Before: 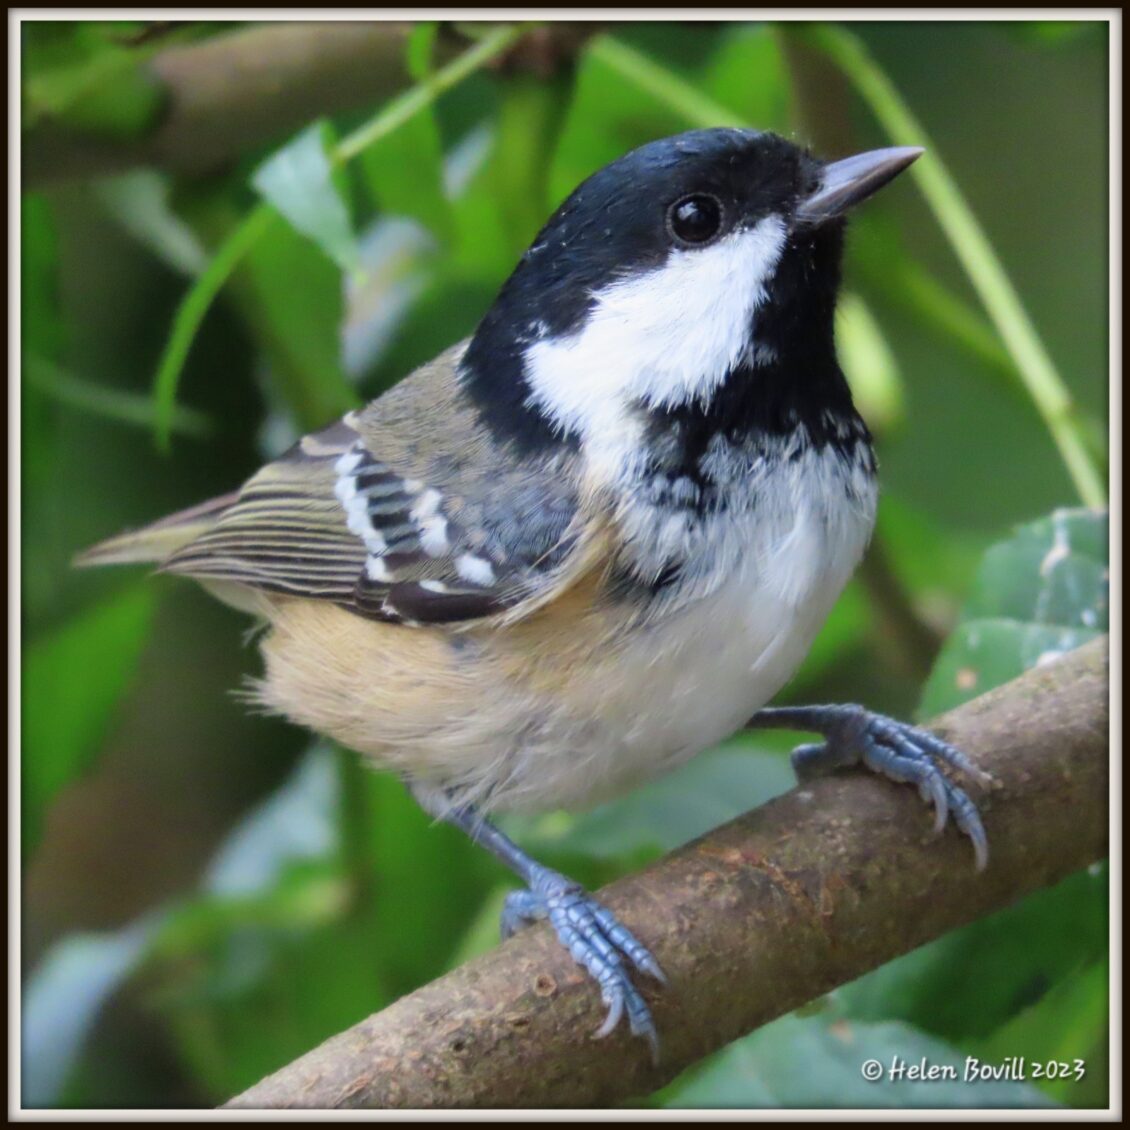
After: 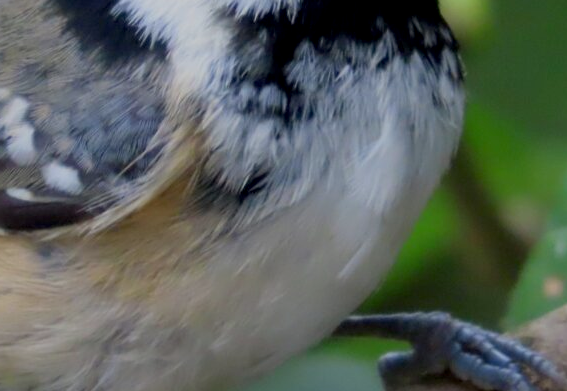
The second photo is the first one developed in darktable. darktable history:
crop: left 36.607%, top 34.735%, right 13.146%, bottom 30.611%
rotate and perspective: crop left 0, crop top 0
exposure: black level correction 0.009, exposure -0.637 EV, compensate highlight preservation false
